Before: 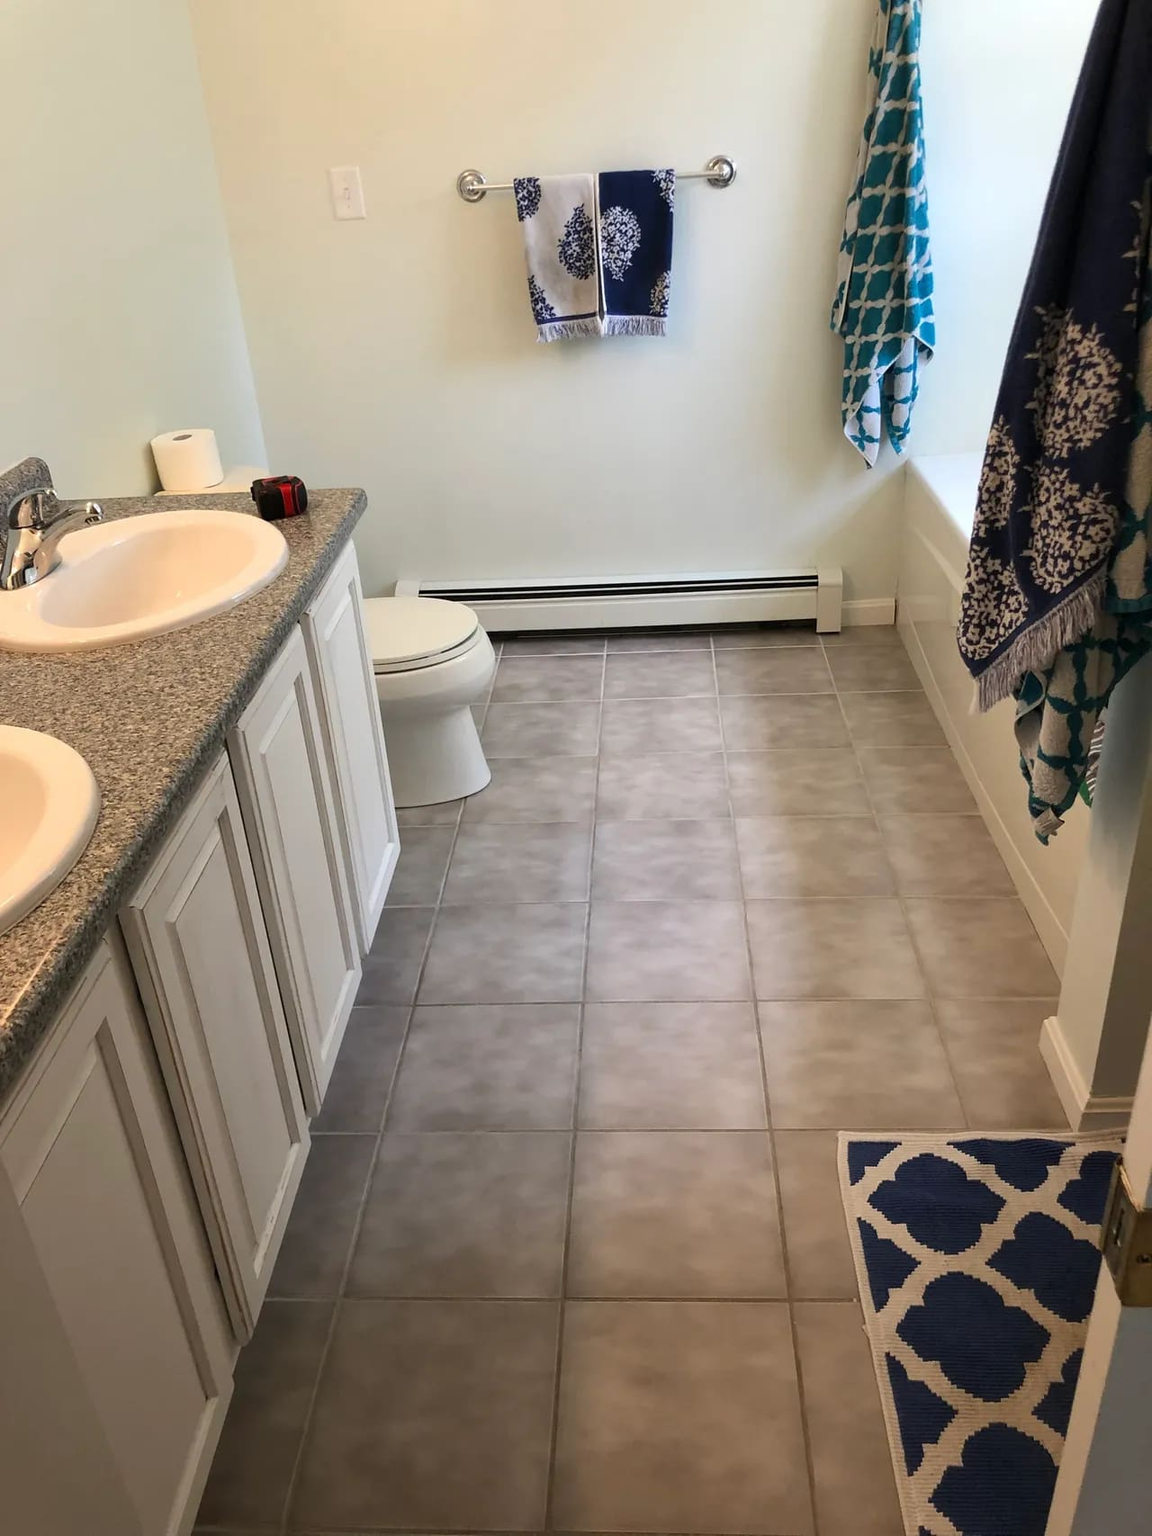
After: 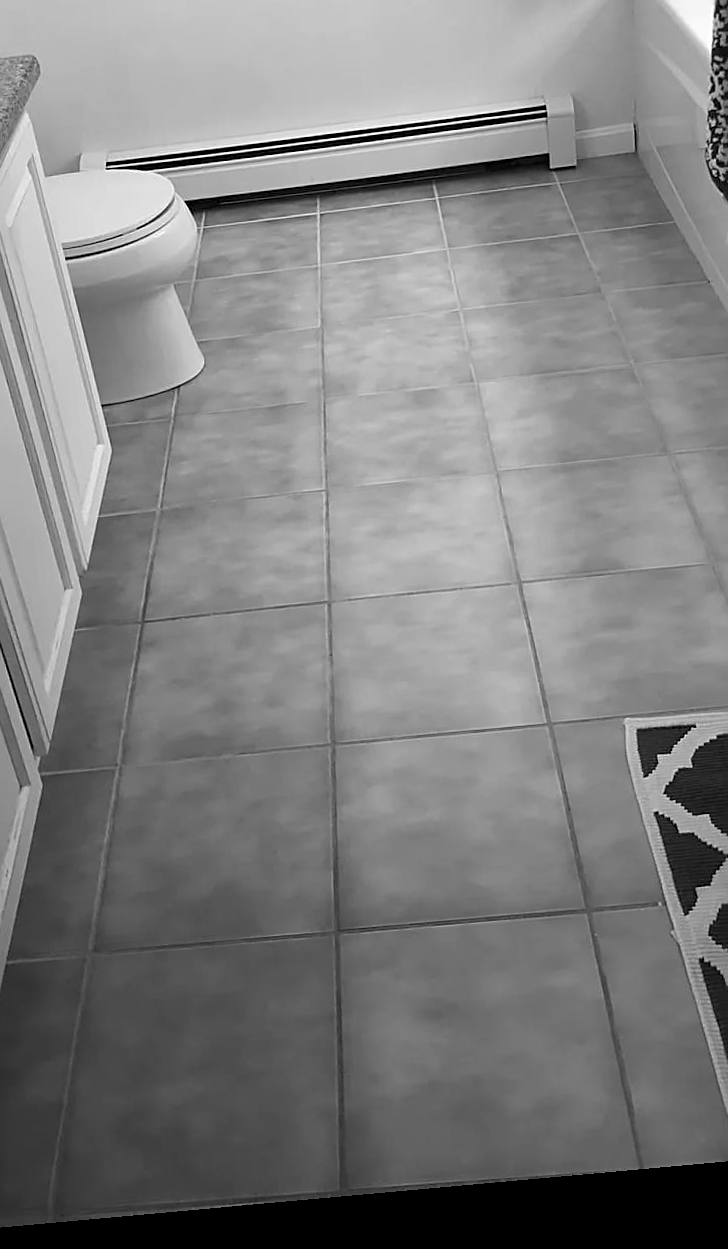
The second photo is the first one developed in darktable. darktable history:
rotate and perspective: rotation -5.2°, automatic cropping off
monochrome: a 2.21, b -1.33, size 2.2
sharpen: on, module defaults
crop and rotate: left 29.237%, top 31.152%, right 19.807%
